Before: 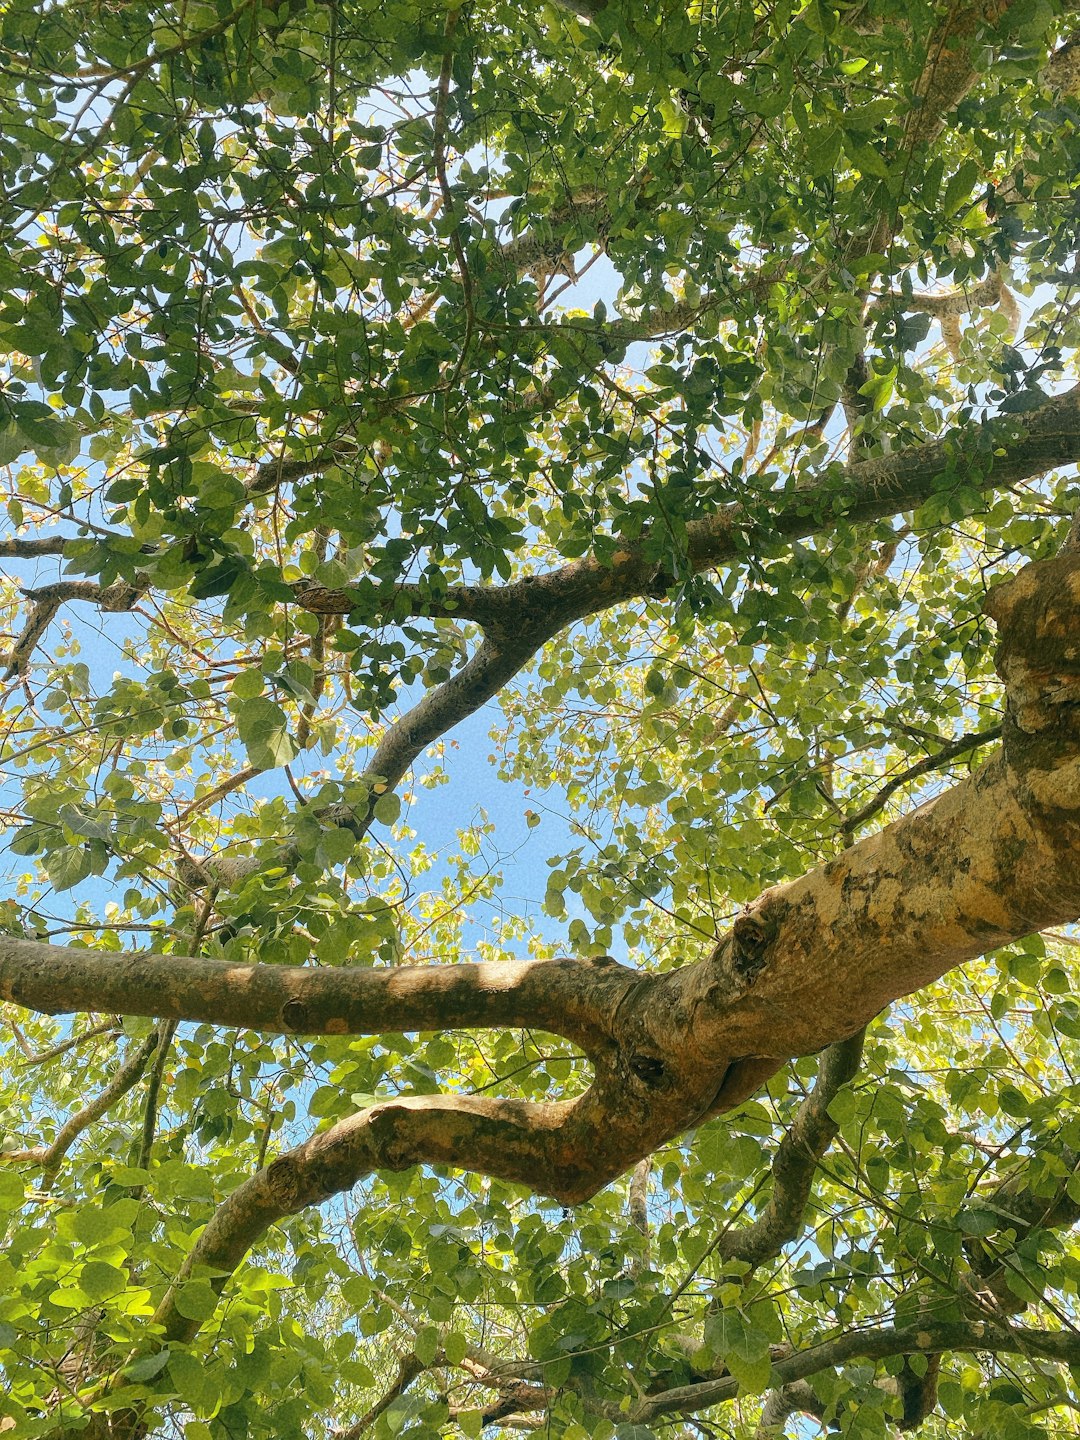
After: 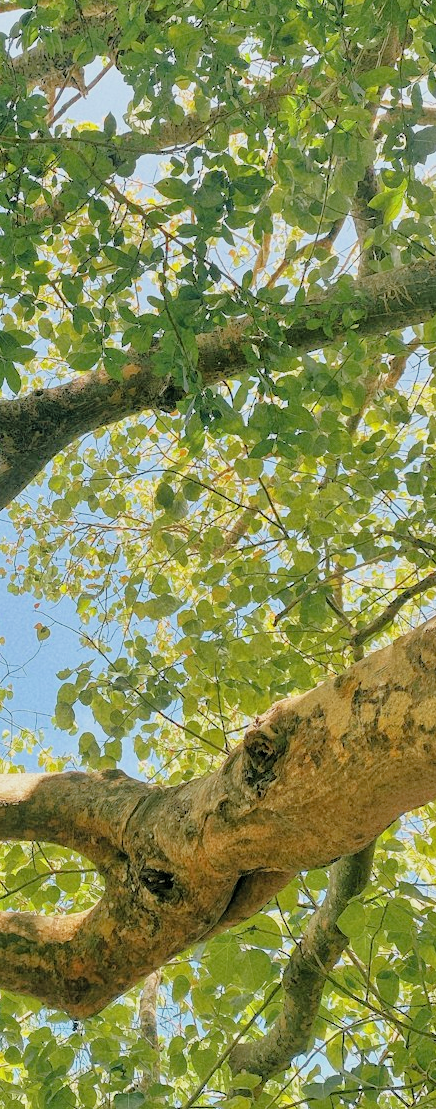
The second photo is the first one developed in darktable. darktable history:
crop: left 45.385%, top 12.995%, right 14.184%, bottom 9.96%
filmic rgb: middle gray luminance 9.24%, black relative exposure -10.64 EV, white relative exposure 3.44 EV, target black luminance 0%, hardness 5.96, latitude 59.6%, contrast 1.093, highlights saturation mix 5.74%, shadows ↔ highlights balance 29.1%
tone equalizer: -7 EV 0.154 EV, -6 EV 0.622 EV, -5 EV 1.12 EV, -4 EV 1.32 EV, -3 EV 1.18 EV, -2 EV 0.6 EV, -1 EV 0.158 EV
